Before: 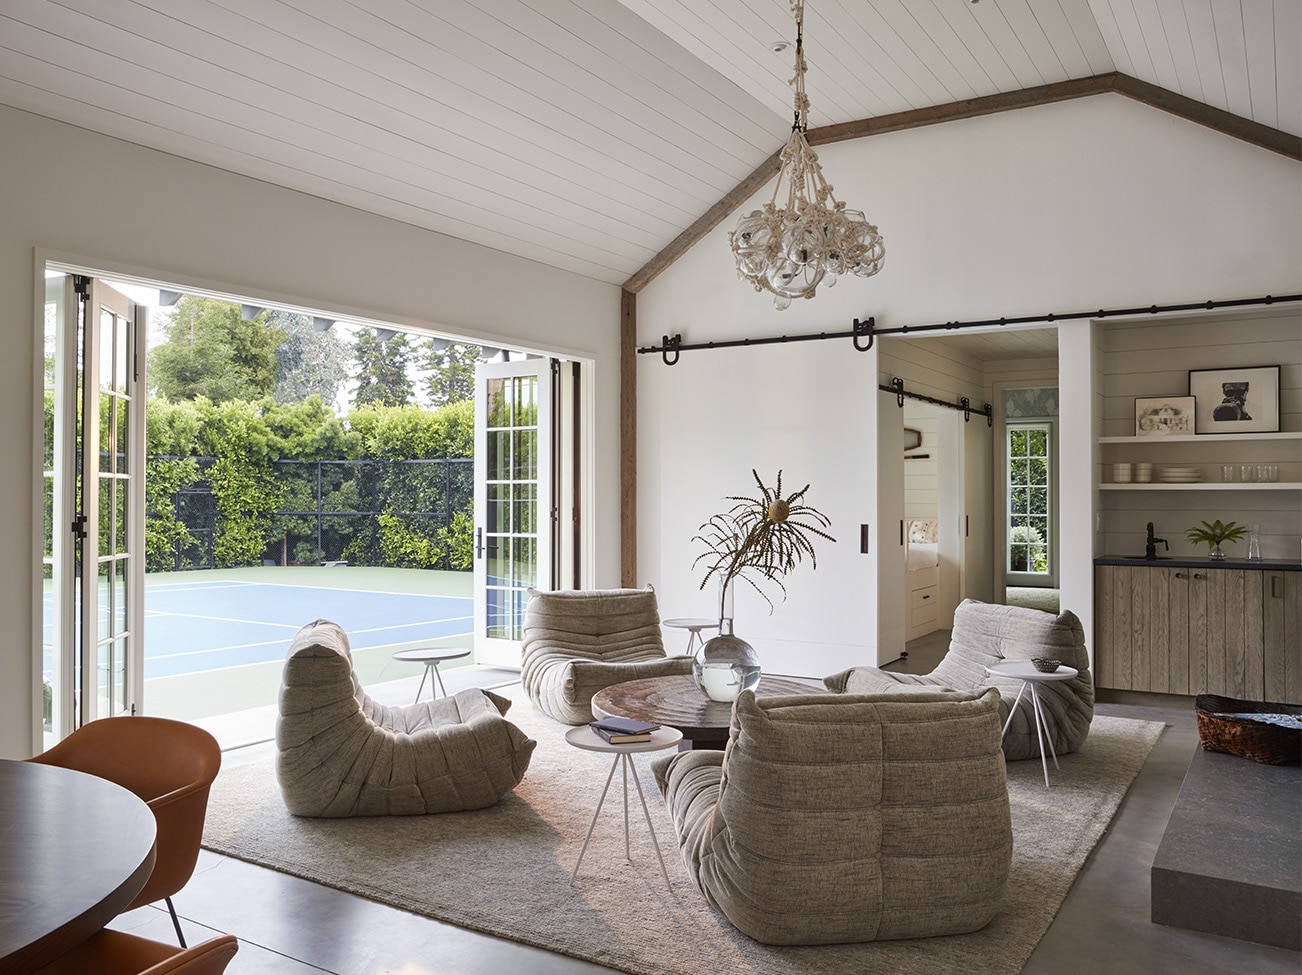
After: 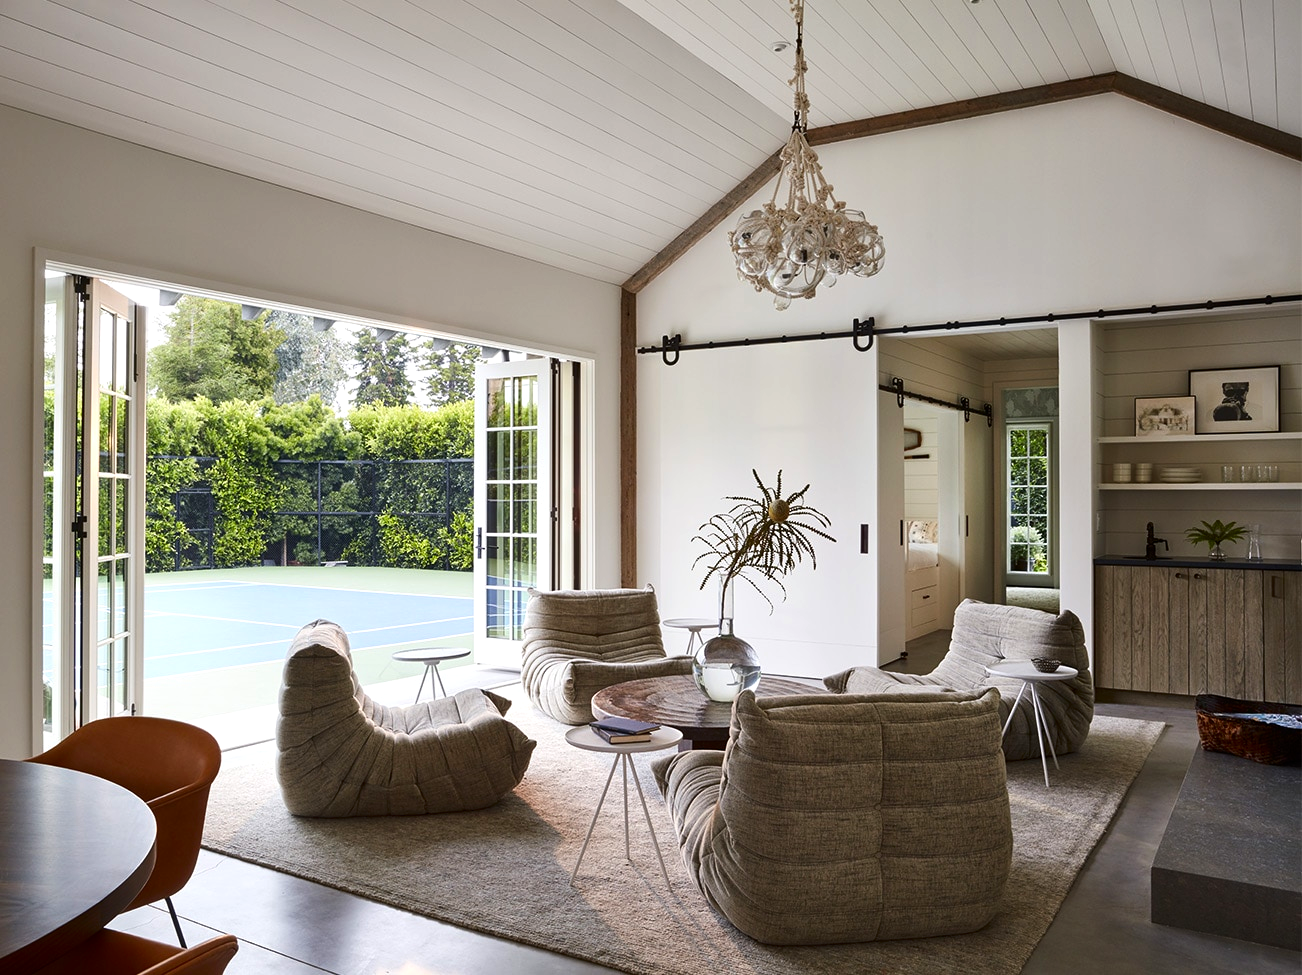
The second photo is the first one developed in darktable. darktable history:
exposure: exposure 0.207 EV, compensate highlight preservation false
contrast brightness saturation: contrast 0.12, brightness -0.12, saturation 0.2
levels: mode automatic, black 0.023%, white 99.97%, levels [0.062, 0.494, 0.925]
